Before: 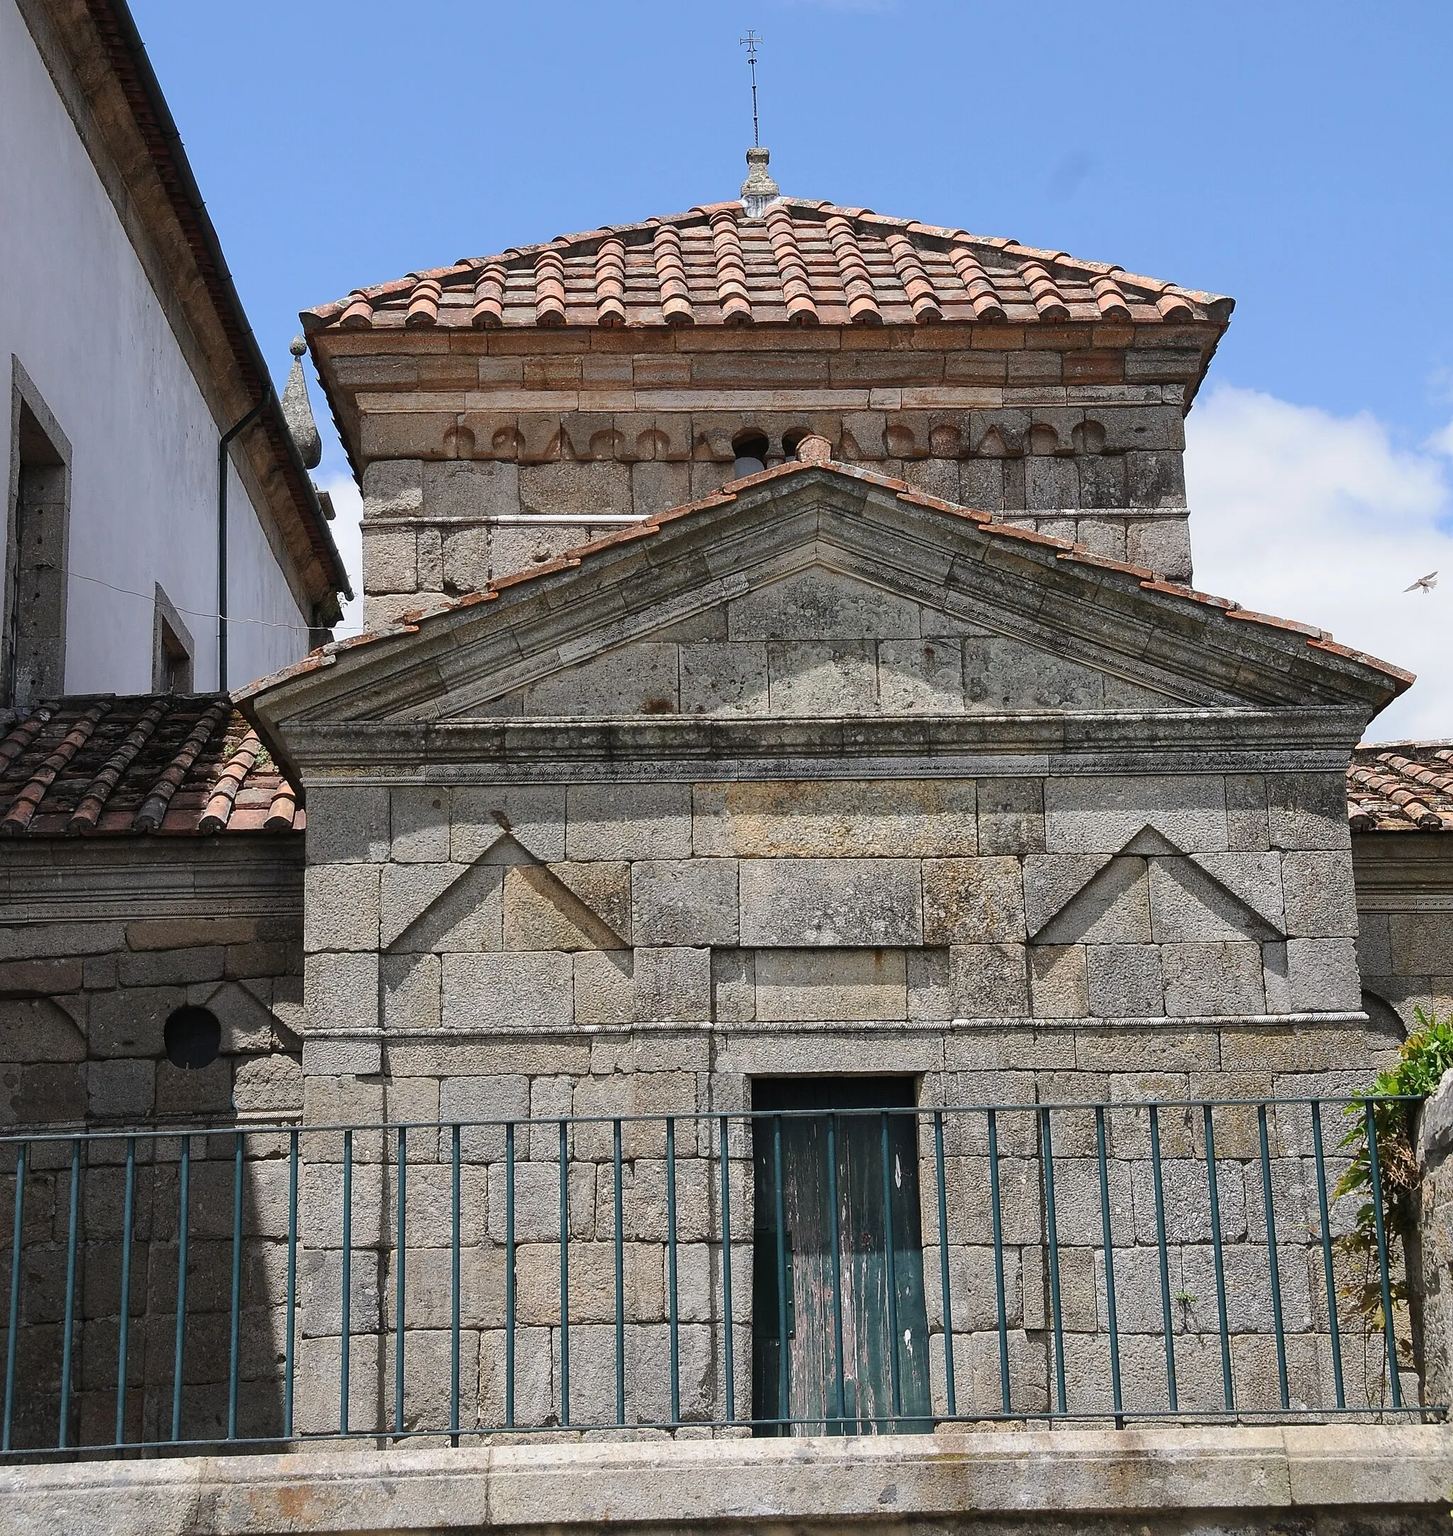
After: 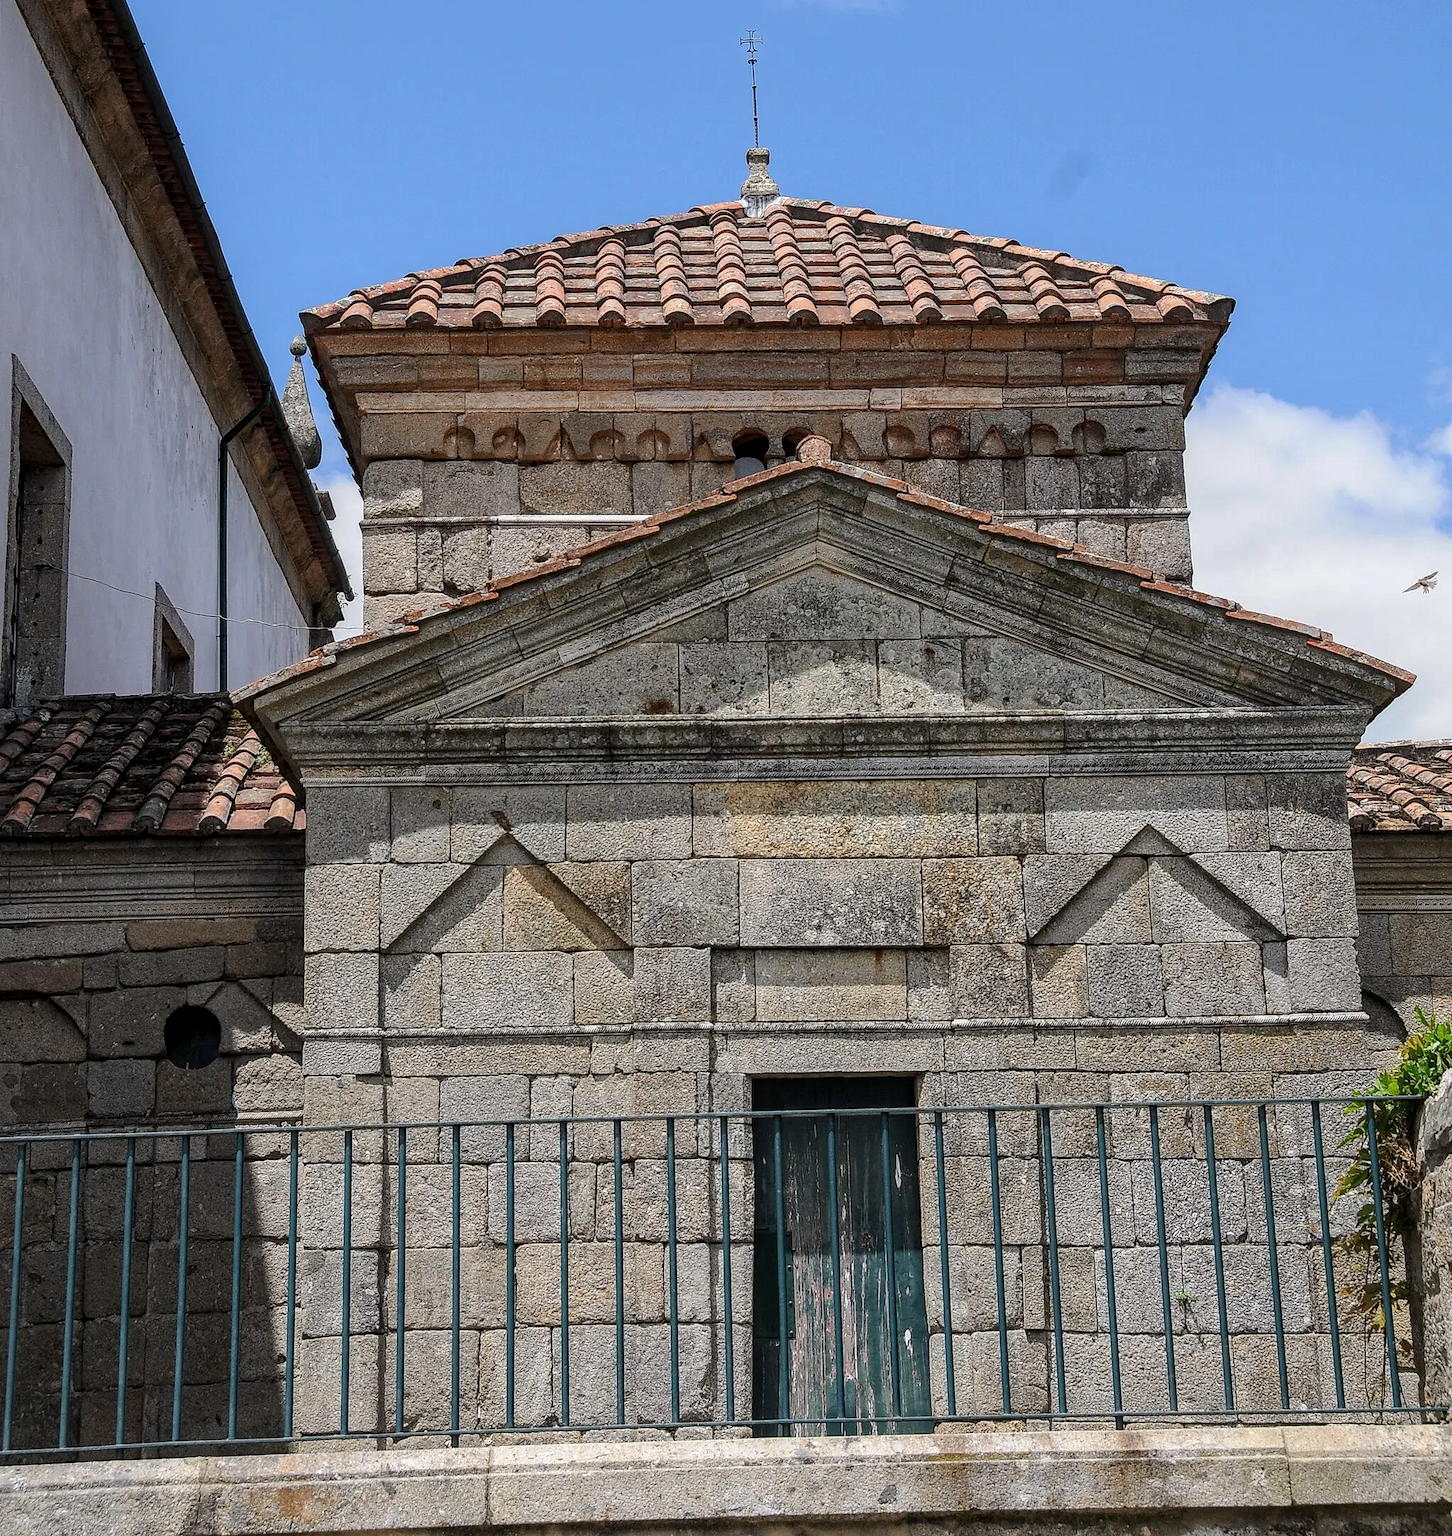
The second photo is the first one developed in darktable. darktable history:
local contrast: highlights 23%, detail 130%
haze removal: compatibility mode true, adaptive false
